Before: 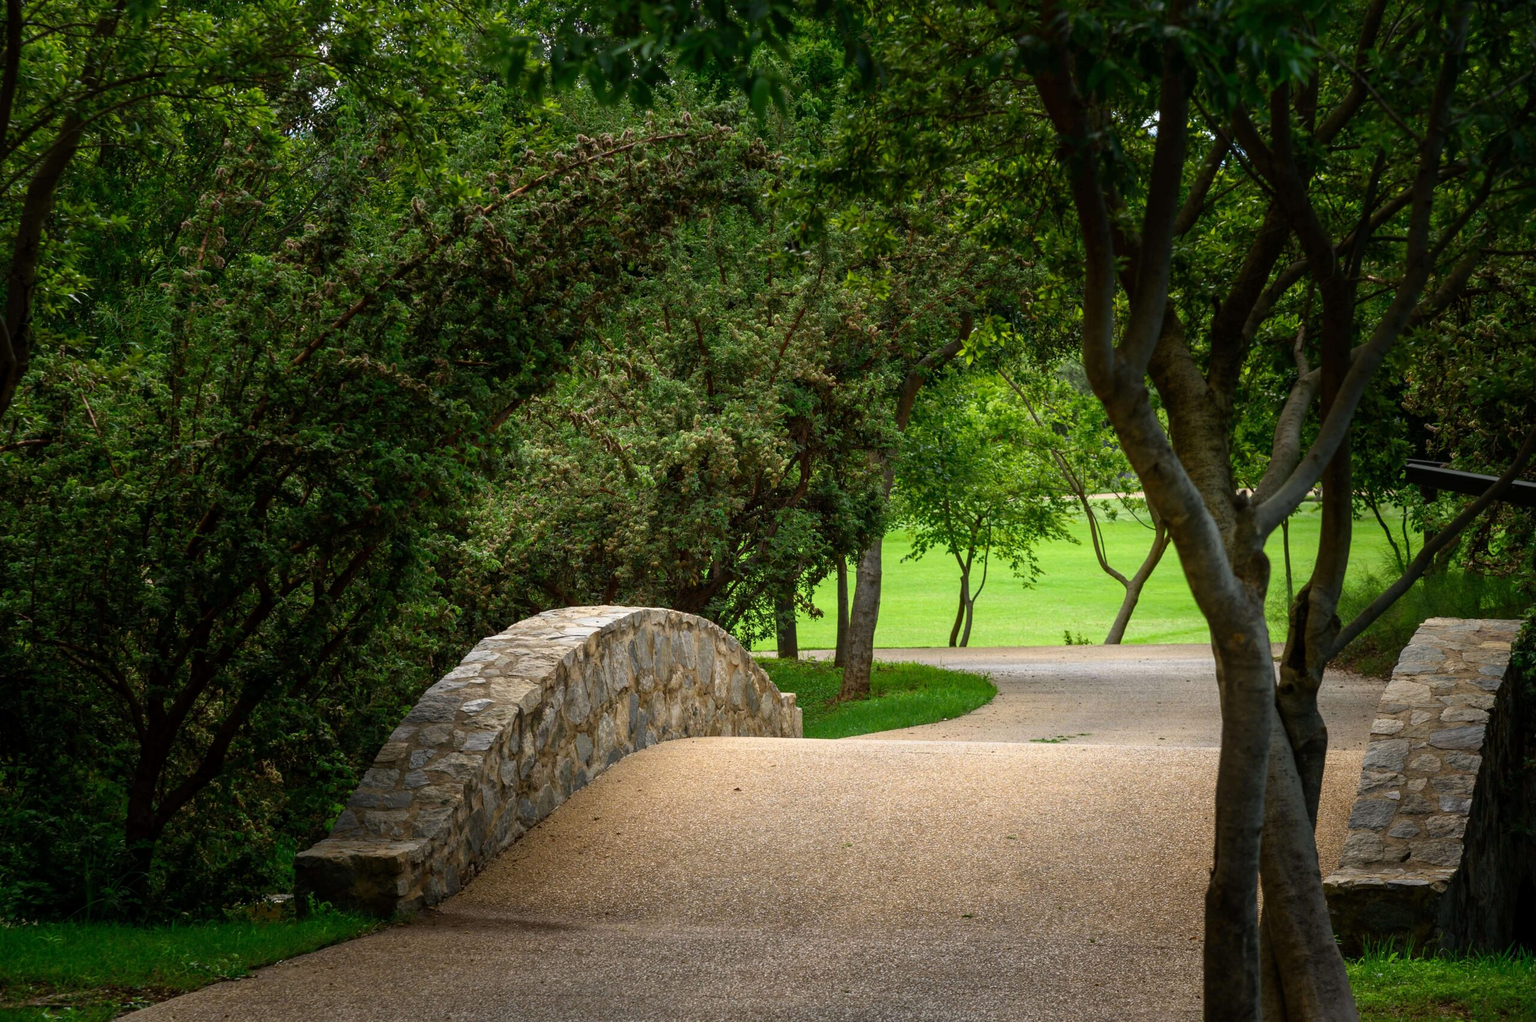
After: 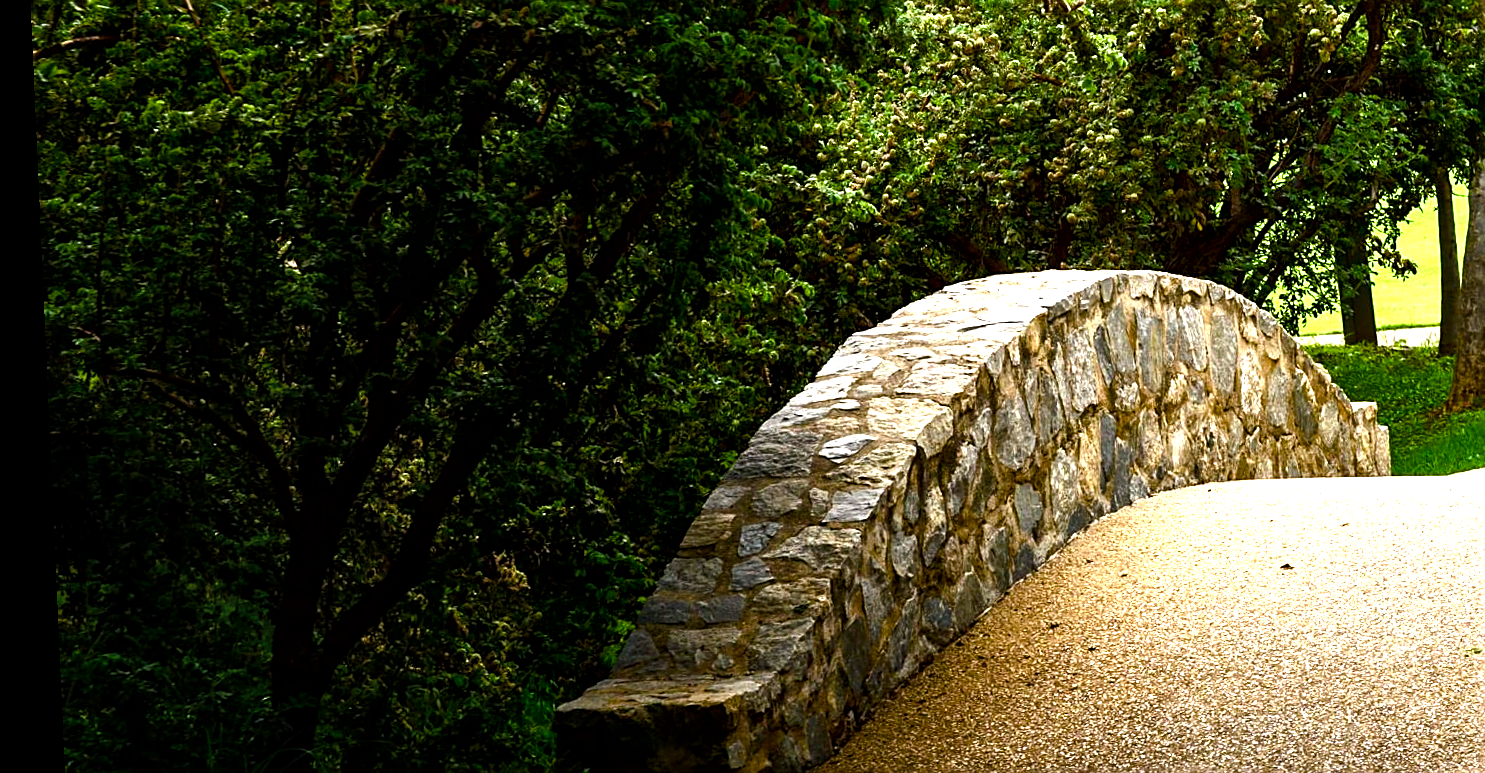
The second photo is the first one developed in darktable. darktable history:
local contrast: mode bilateral grid, contrast 20, coarseness 100, detail 150%, midtone range 0.2
color balance rgb: linear chroma grading › shadows -2.2%, linear chroma grading › highlights -15%, linear chroma grading › global chroma -10%, linear chroma grading › mid-tones -10%, perceptual saturation grading › global saturation 45%, perceptual saturation grading › highlights -50%, perceptual saturation grading › shadows 30%, perceptual brilliance grading › global brilliance 18%, global vibrance 45%
crop: top 44.483%, right 43.593%, bottom 12.892%
sharpen: on, module defaults
rotate and perspective: rotation -2.56°, automatic cropping off
tone equalizer: -8 EV -1.08 EV, -7 EV -1.01 EV, -6 EV -0.867 EV, -5 EV -0.578 EV, -3 EV 0.578 EV, -2 EV 0.867 EV, -1 EV 1.01 EV, +0 EV 1.08 EV, edges refinement/feathering 500, mask exposure compensation -1.57 EV, preserve details no
